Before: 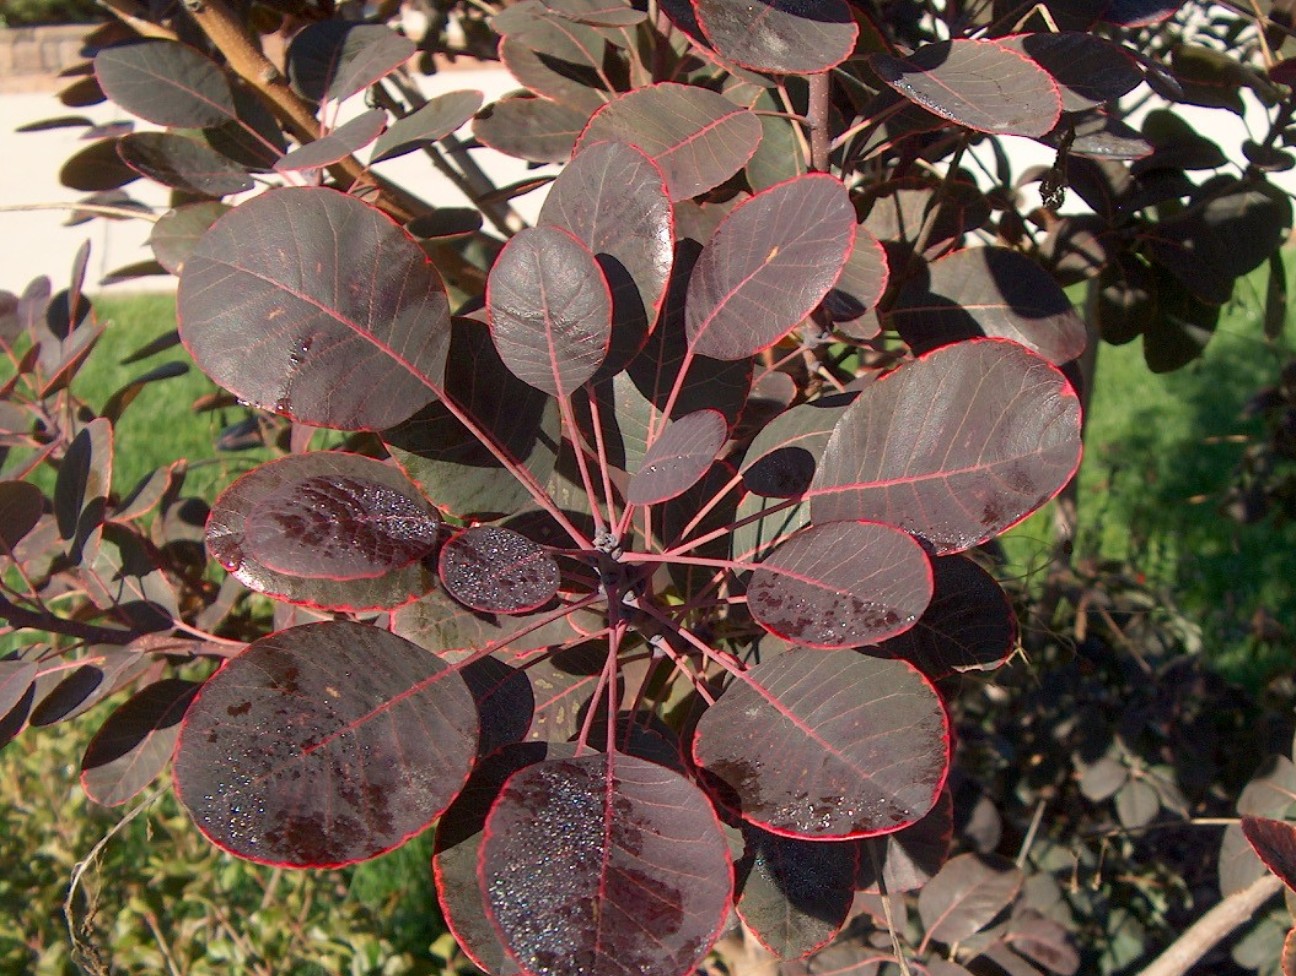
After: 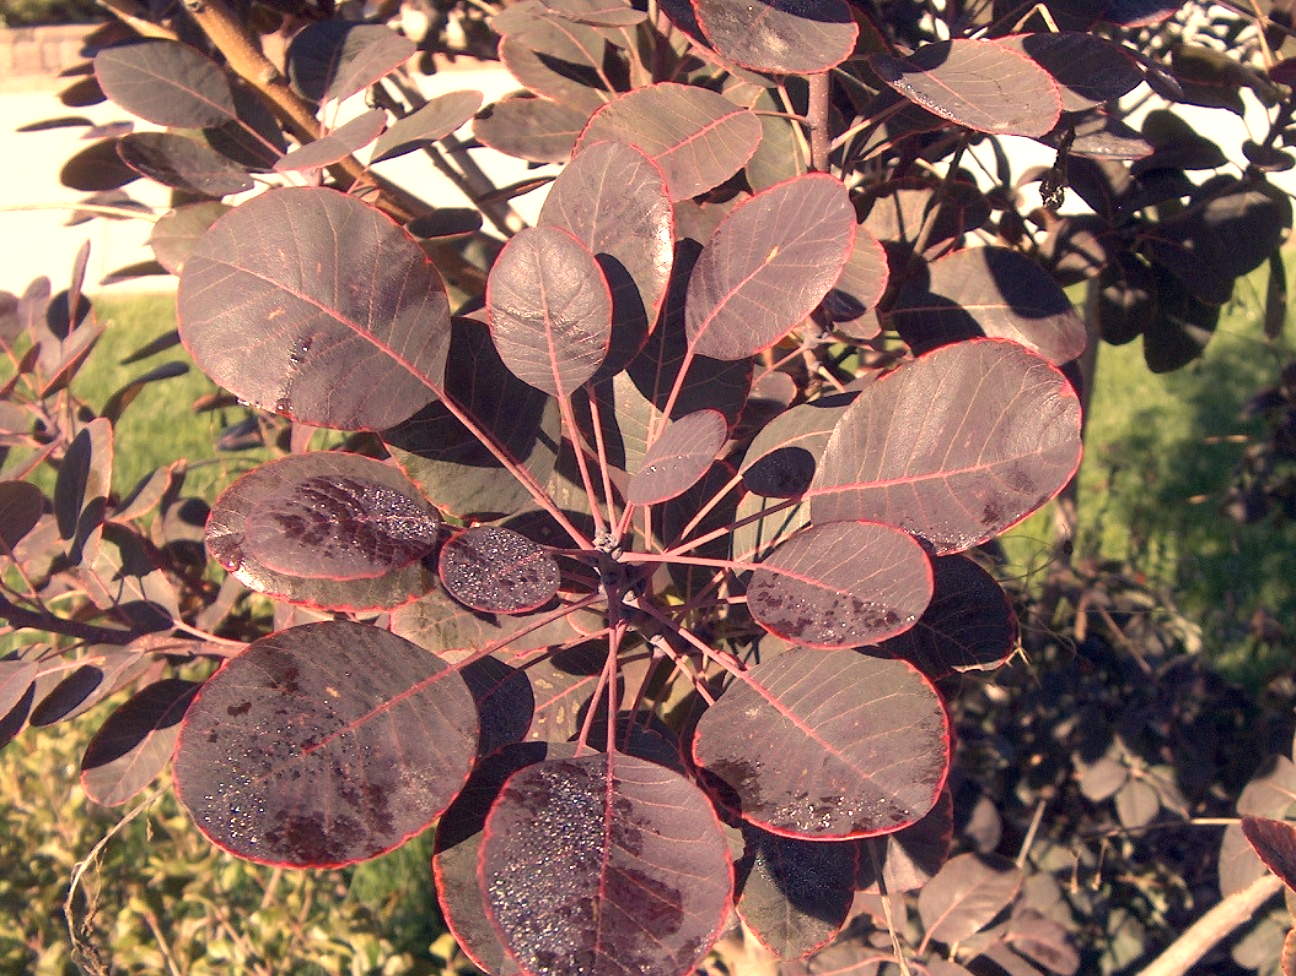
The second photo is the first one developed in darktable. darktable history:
color correction: highlights a* 19.66, highlights b* 28.15, shadows a* 3.39, shadows b* -16.67, saturation 0.722
exposure: exposure 0.698 EV, compensate exposure bias true, compensate highlight preservation false
